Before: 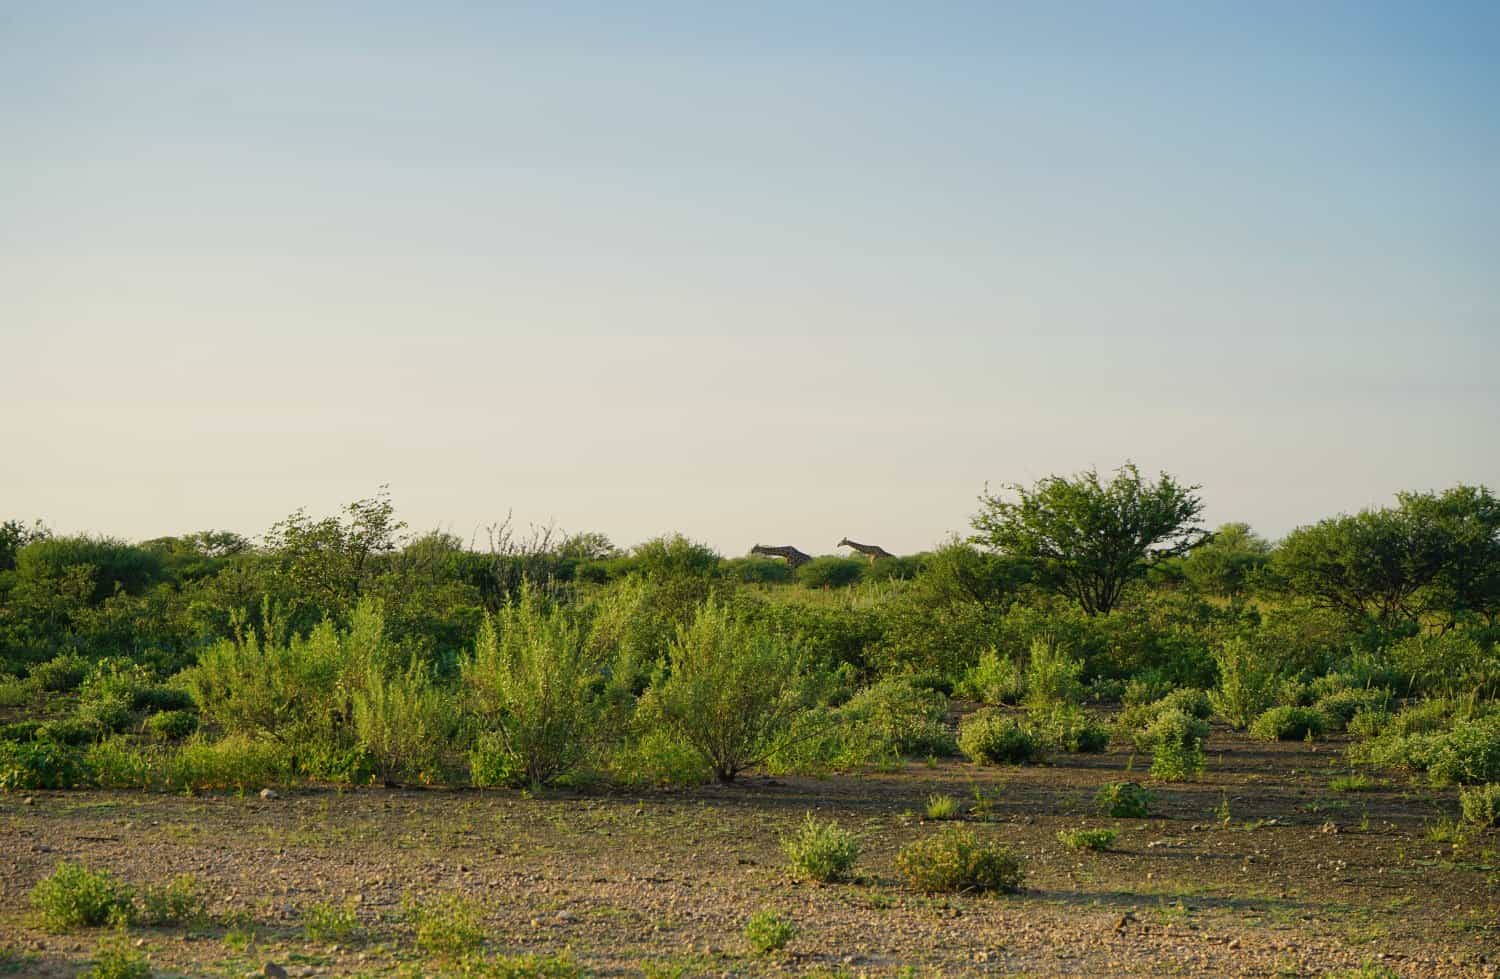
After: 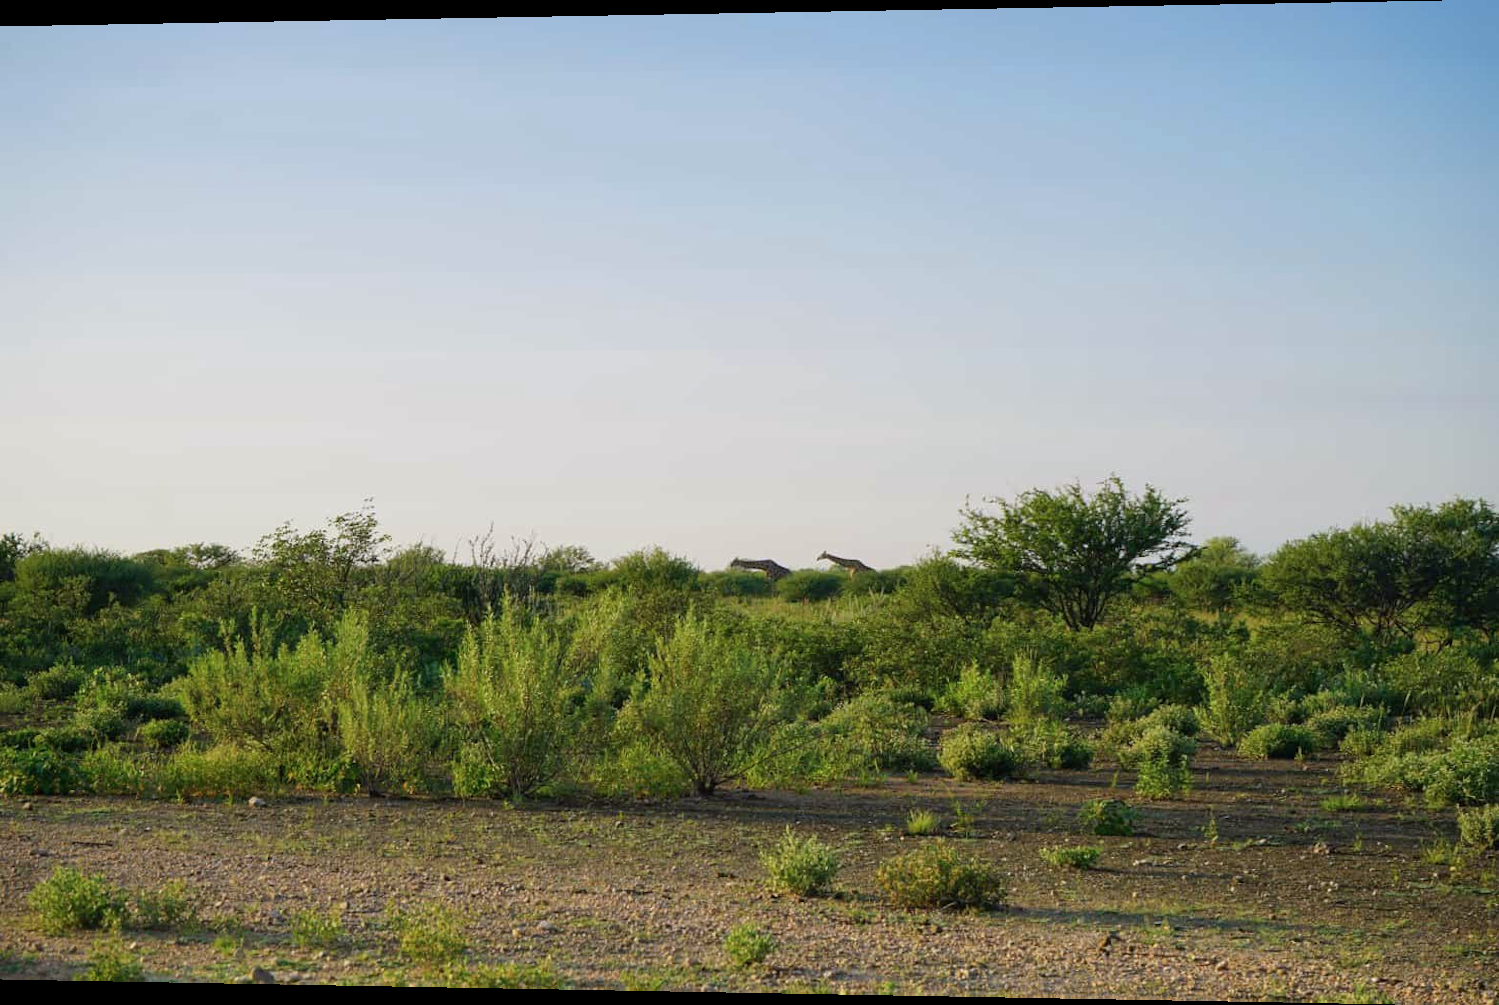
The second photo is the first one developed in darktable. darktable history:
color calibration: illuminant as shot in camera, x 0.358, y 0.373, temperature 4628.91 K
rotate and perspective: lens shift (horizontal) -0.055, automatic cropping off
